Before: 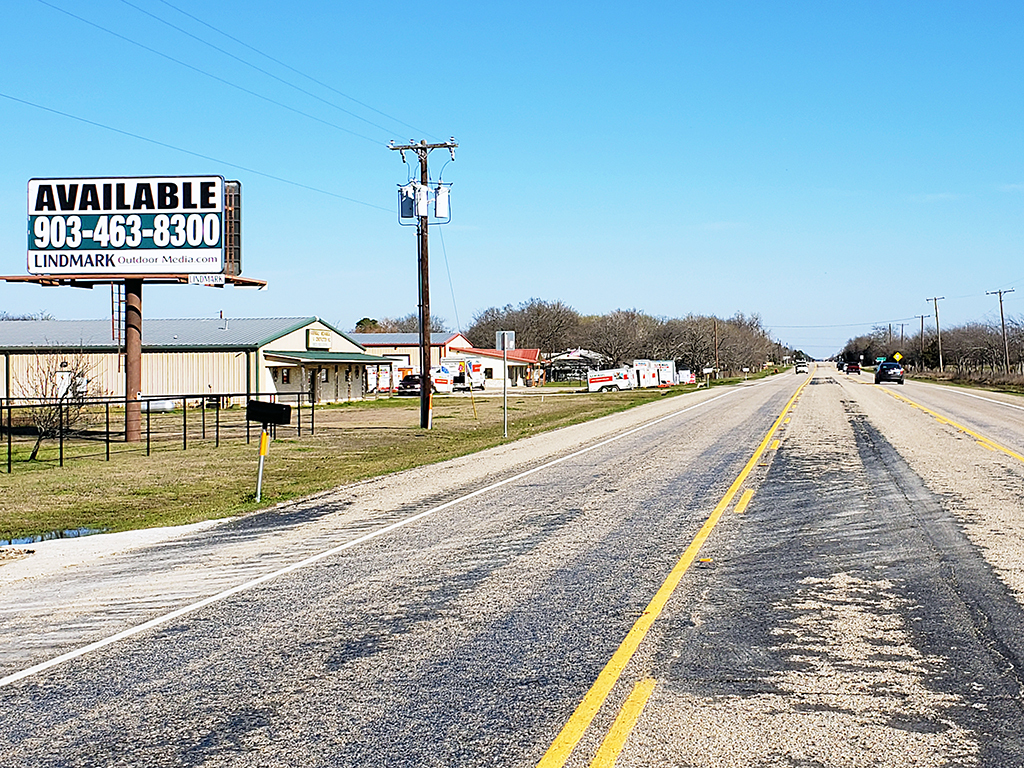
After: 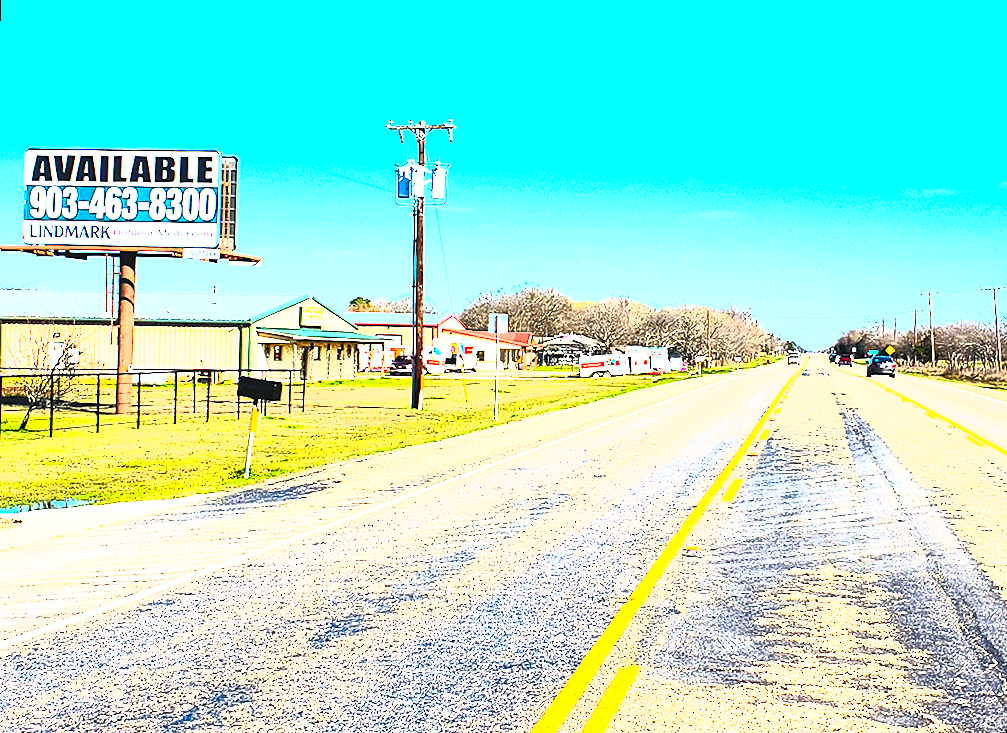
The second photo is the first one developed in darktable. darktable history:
rotate and perspective: rotation 1.57°, crop left 0.018, crop right 0.982, crop top 0.039, crop bottom 0.961
contrast brightness saturation: contrast 1, brightness 1, saturation 1
exposure: exposure 0.6 EV, compensate highlight preservation false
